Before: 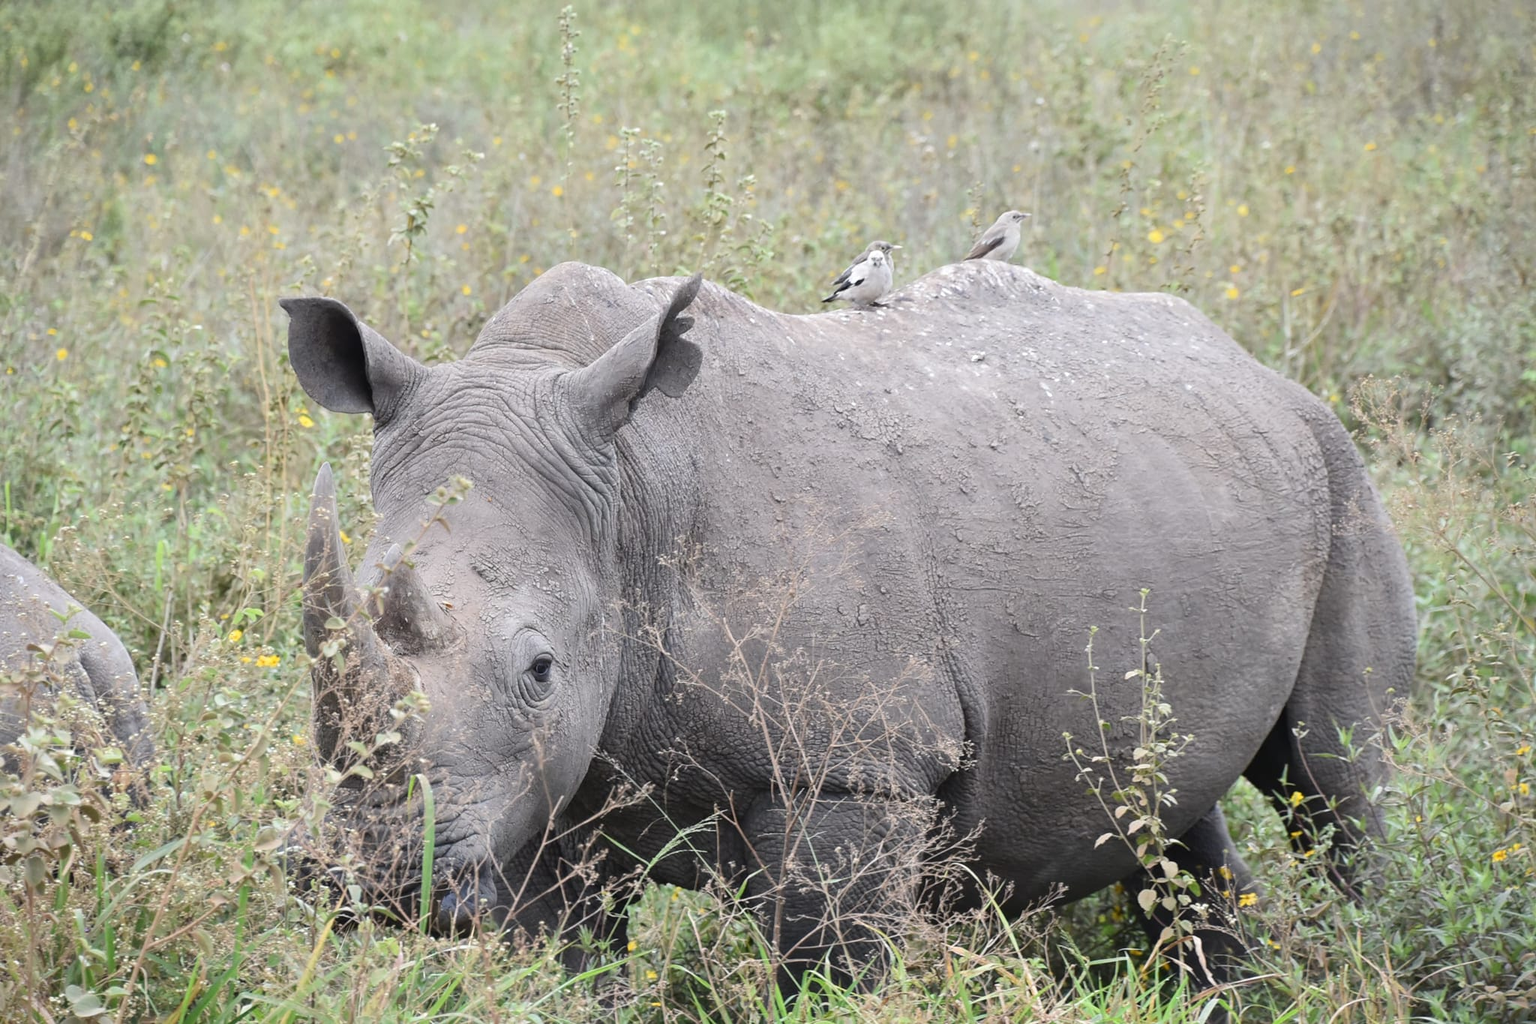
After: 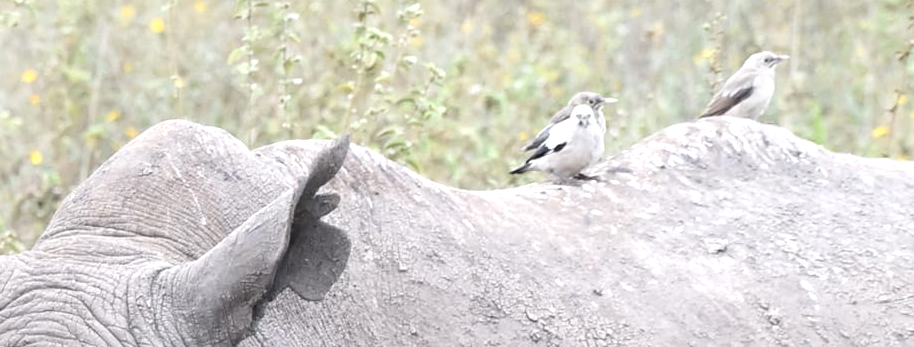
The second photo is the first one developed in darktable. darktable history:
tone equalizer: -8 EV -0.399 EV, -7 EV -0.369 EV, -6 EV -0.359 EV, -5 EV -0.195 EV, -3 EV 0.257 EV, -2 EV 0.308 EV, -1 EV 0.38 EV, +0 EV 0.417 EV
crop: left 28.636%, top 16.787%, right 26.709%, bottom 57.726%
exposure: exposure 0.076 EV, compensate highlight preservation false
contrast brightness saturation: saturation -0.096
